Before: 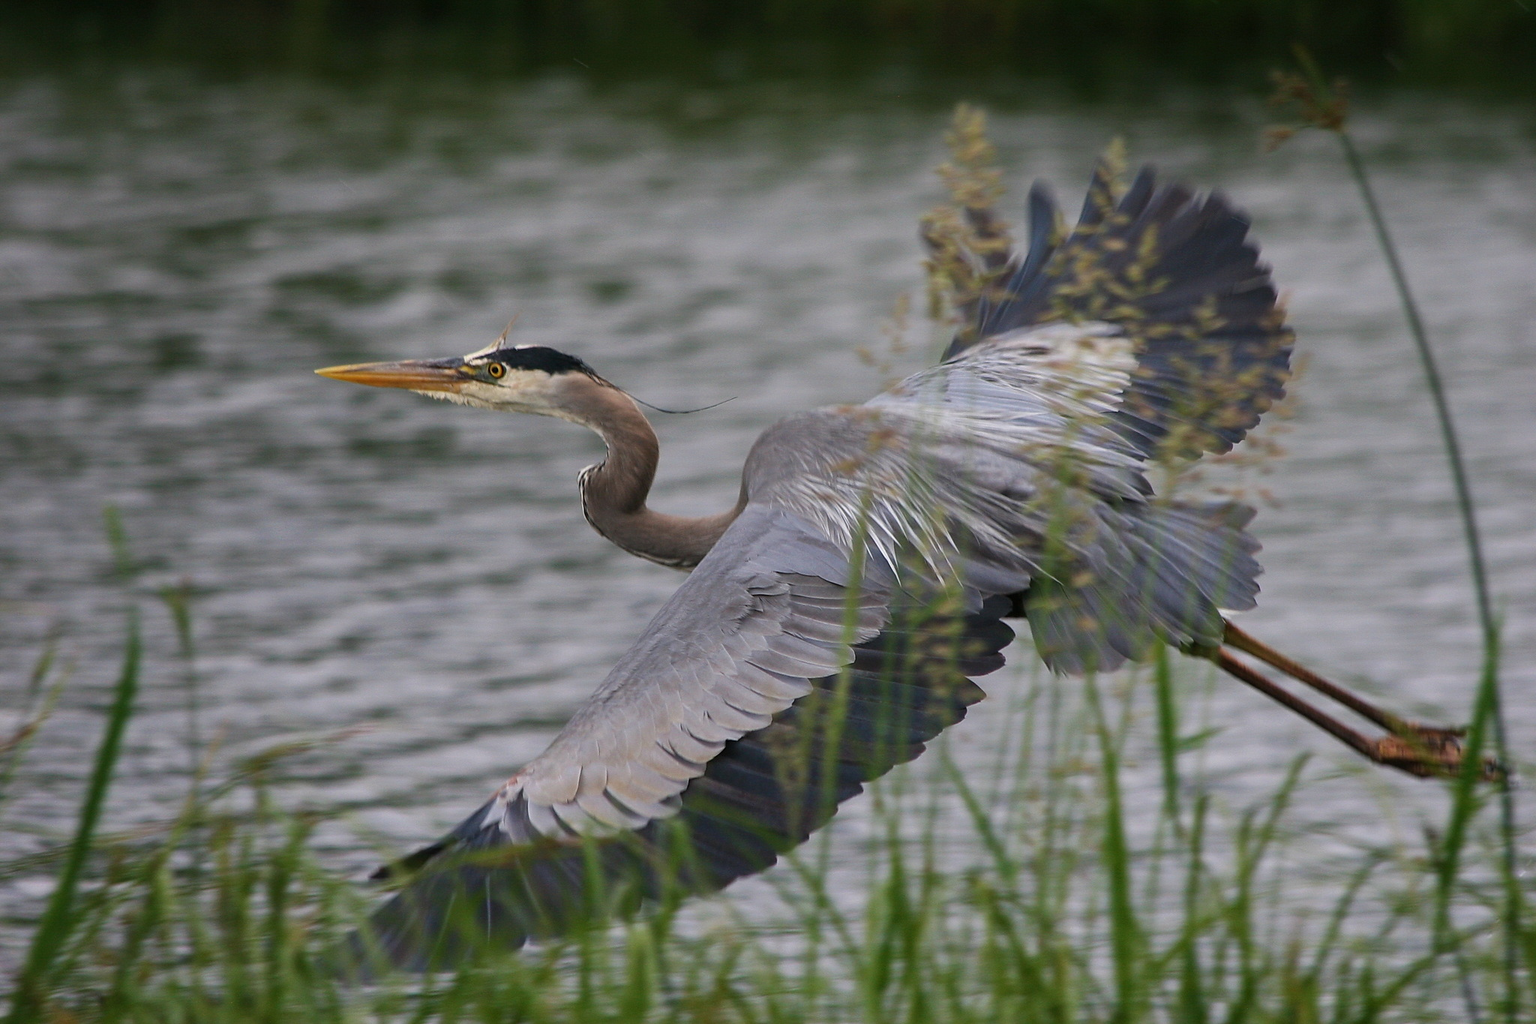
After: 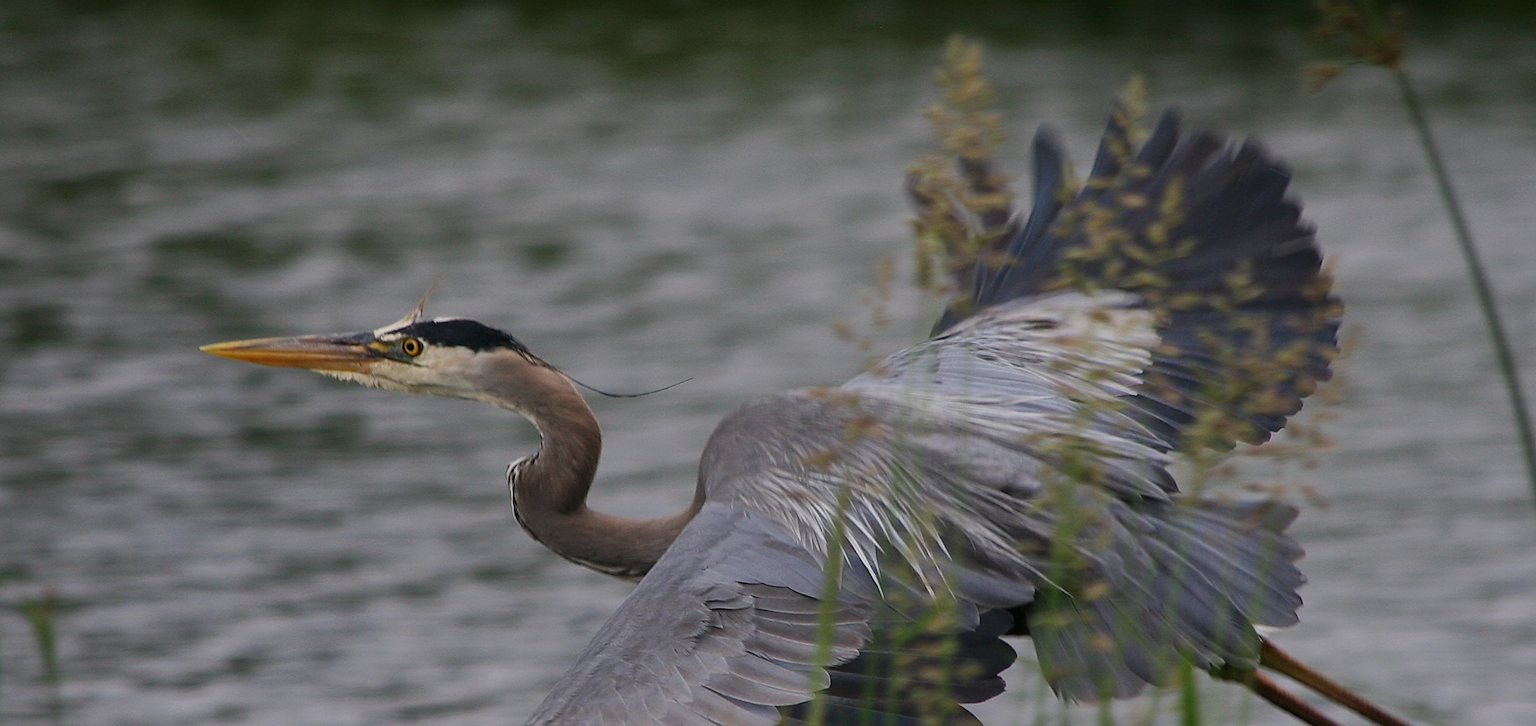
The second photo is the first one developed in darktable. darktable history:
crop and rotate: left 9.348%, top 7.113%, right 4.895%, bottom 31.956%
exposure: exposure -0.4 EV, compensate exposure bias true, compensate highlight preservation false
tone equalizer: -8 EV 0.068 EV, edges refinement/feathering 500, mask exposure compensation -1.57 EV, preserve details no
